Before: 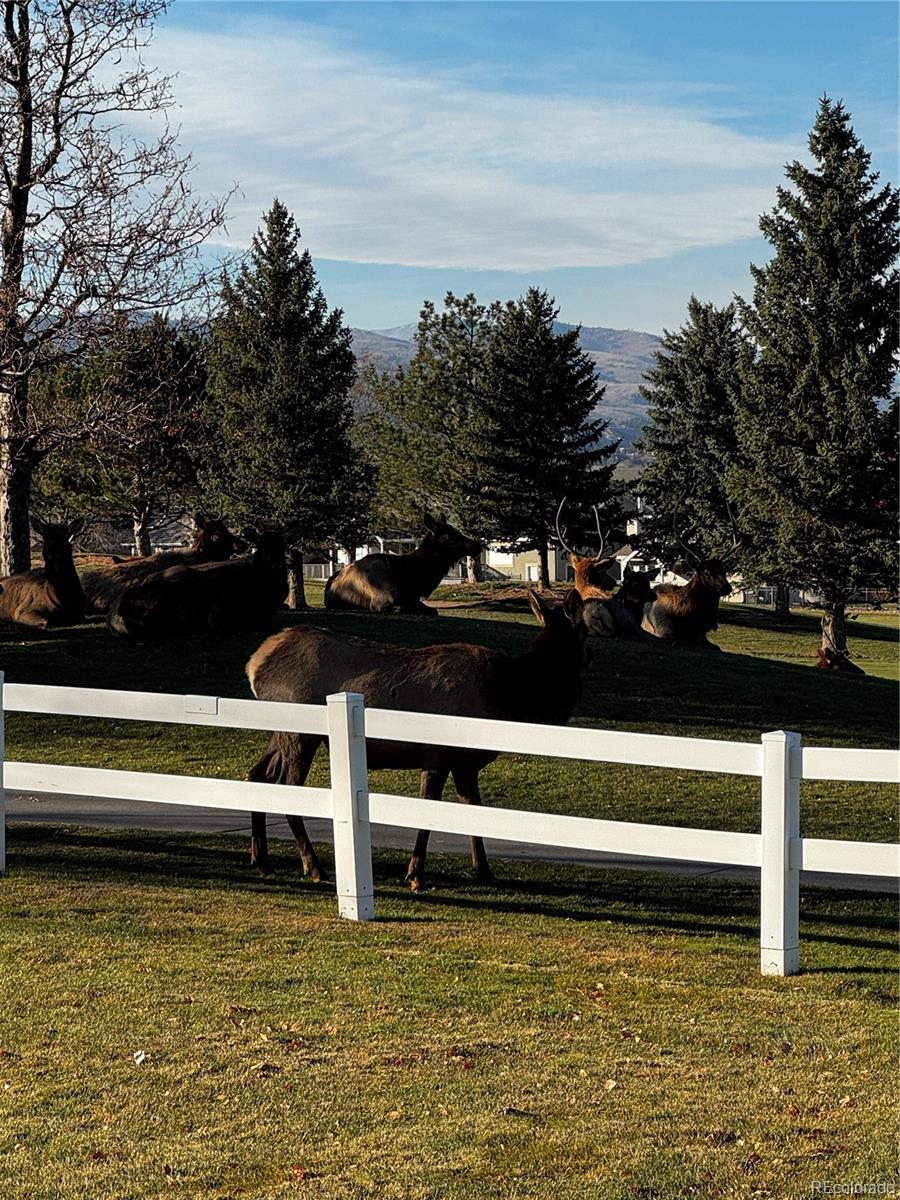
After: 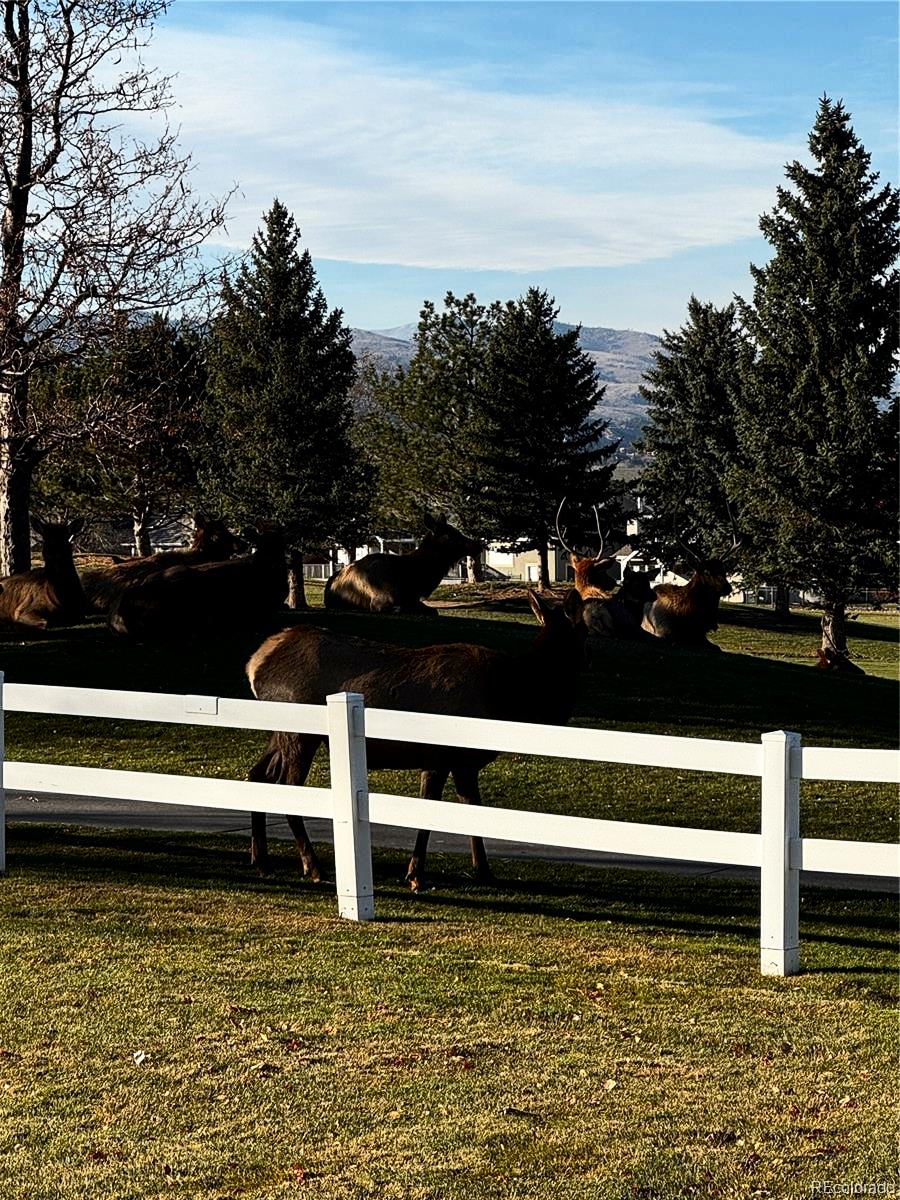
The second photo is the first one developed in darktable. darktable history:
contrast brightness saturation: contrast 0.28
exposure: black level correction 0.001, compensate highlight preservation false
